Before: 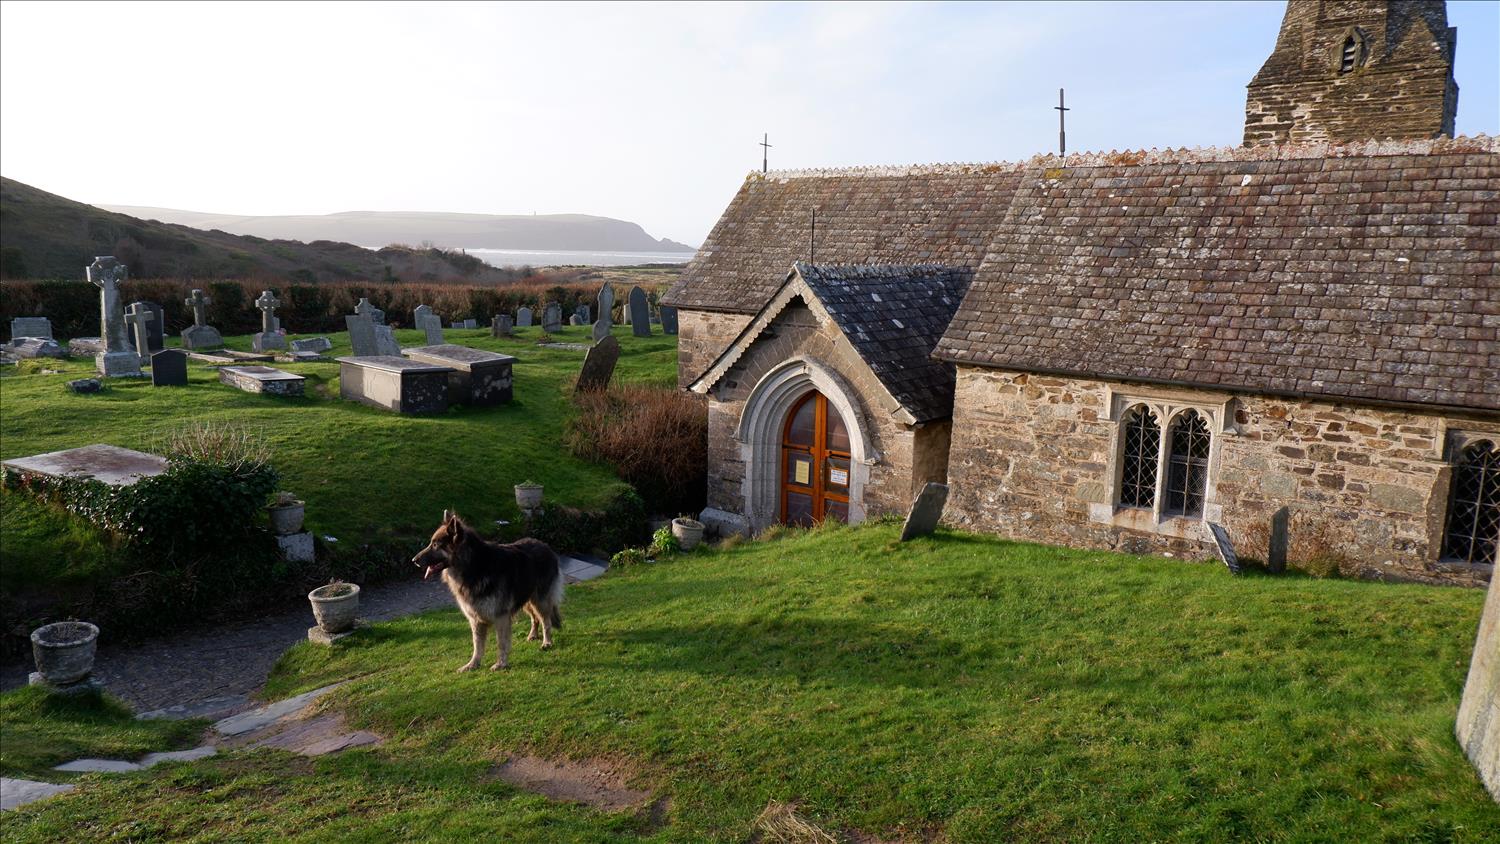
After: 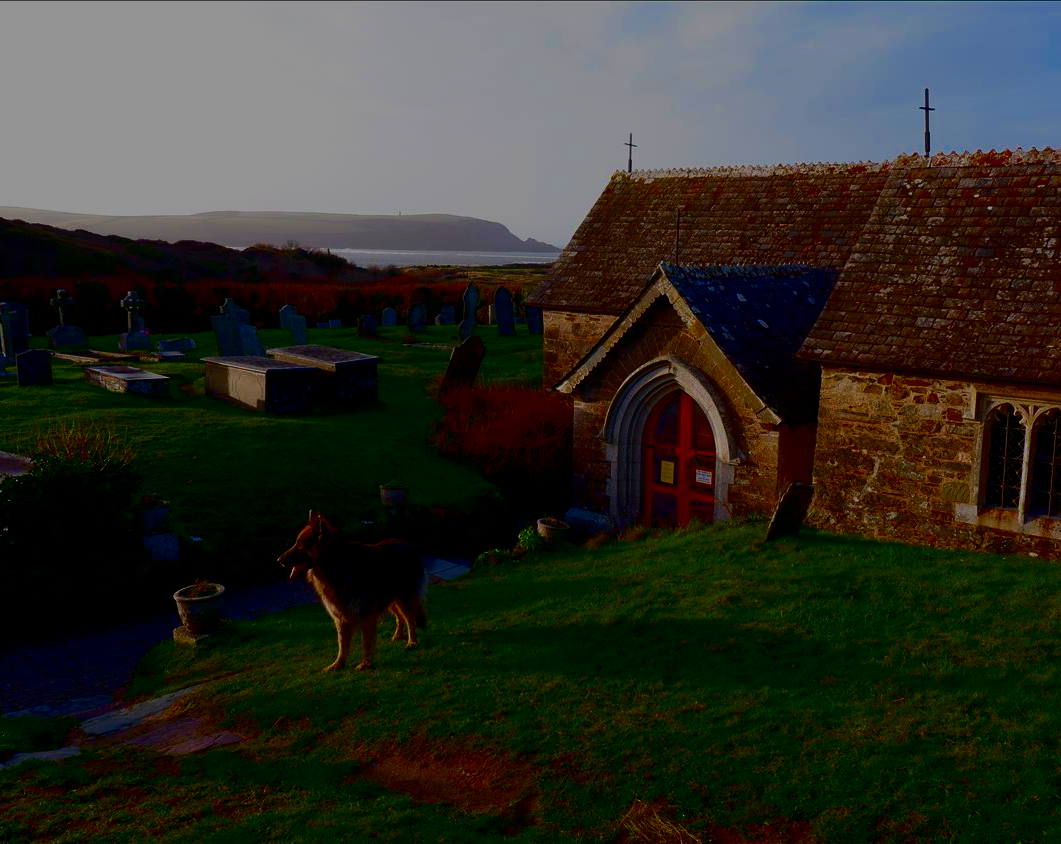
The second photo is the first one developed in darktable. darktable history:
contrast brightness saturation: brightness -1, saturation 1
filmic rgb: black relative exposure -7.65 EV, white relative exposure 4.56 EV, hardness 3.61, color science v6 (2022)
crop and rotate: left 9.061%, right 20.142%
